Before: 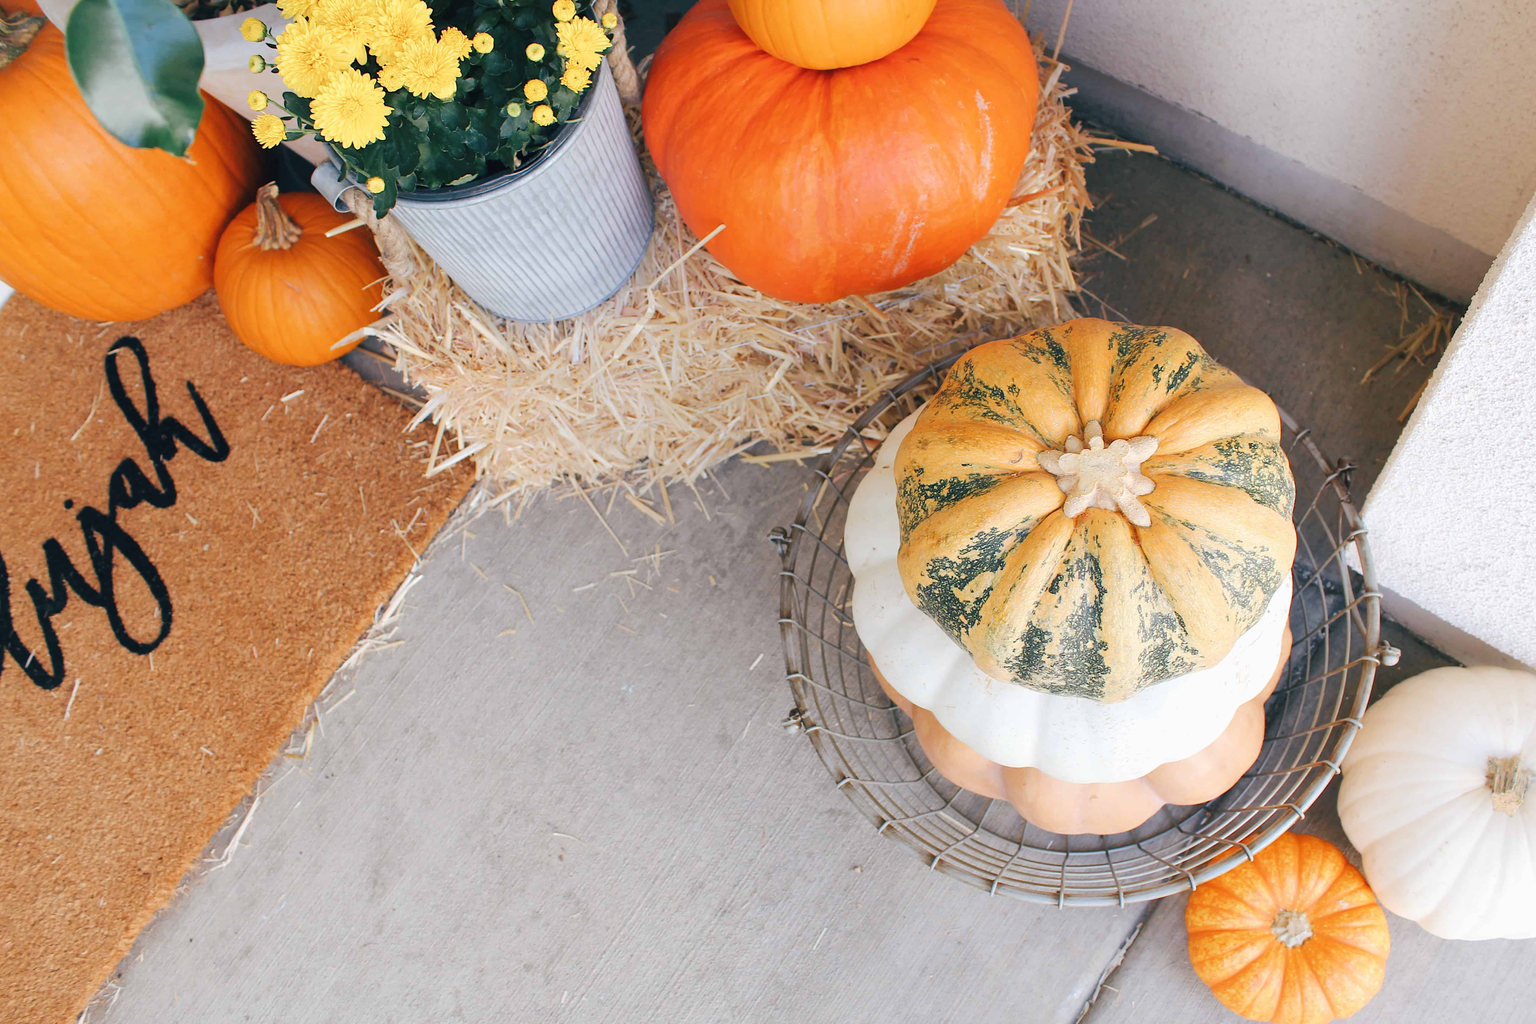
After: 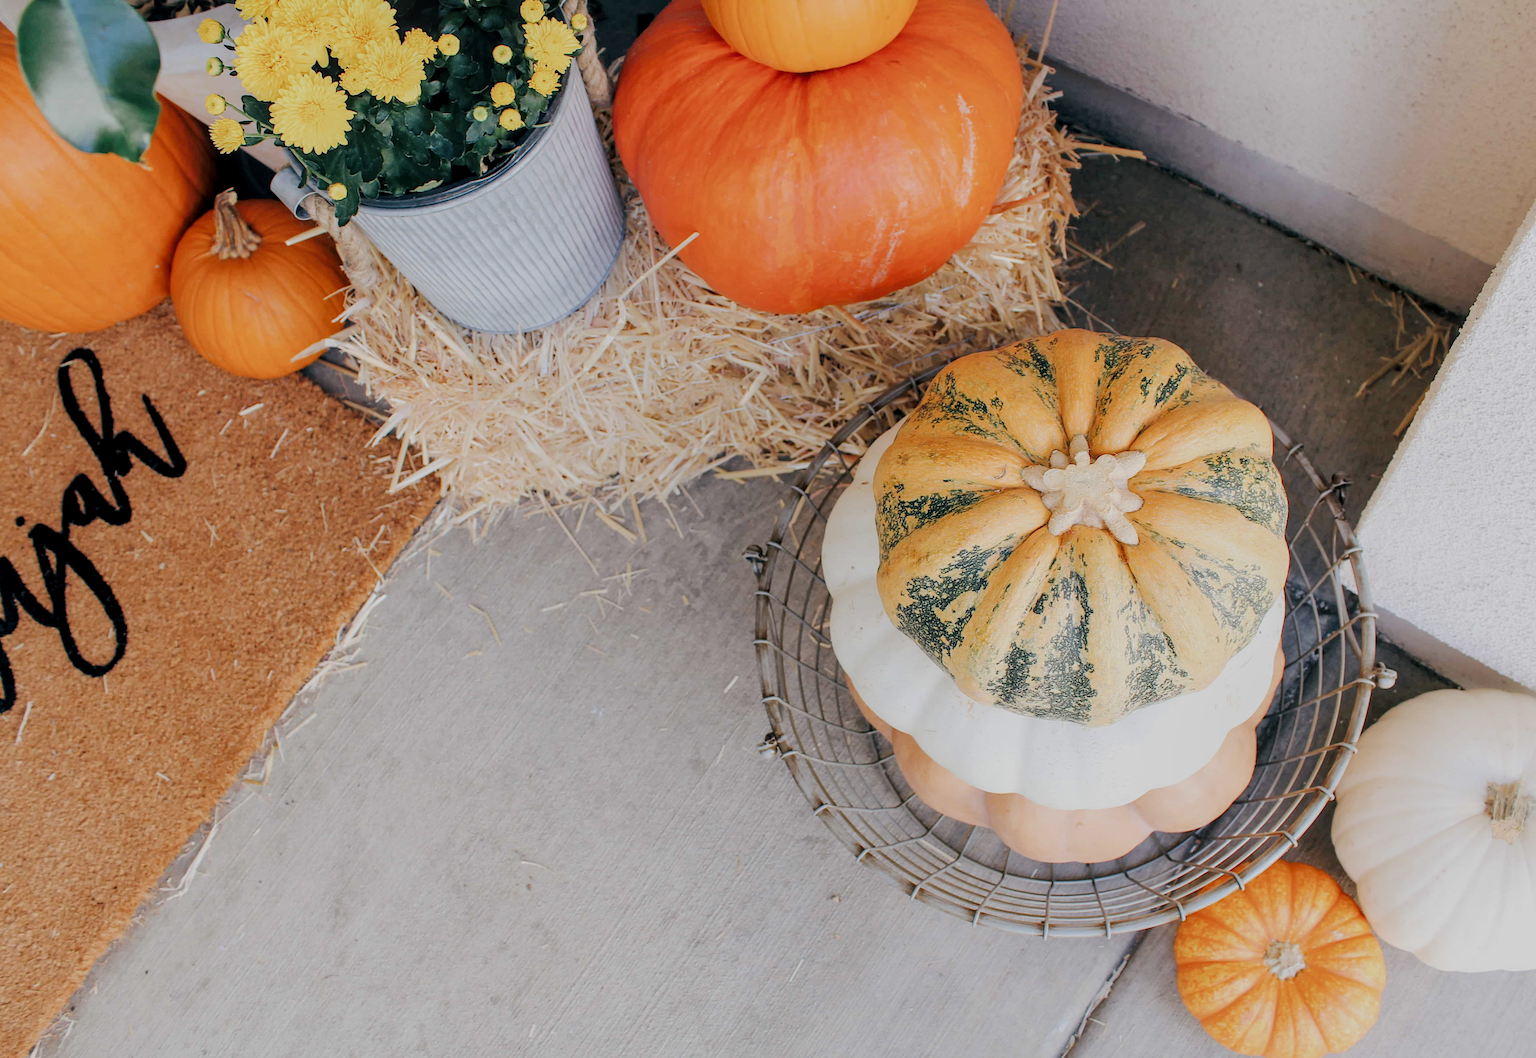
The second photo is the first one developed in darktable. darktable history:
filmic rgb: black relative exposure -7.65 EV, white relative exposure 4.56 EV, hardness 3.61
crop and rotate: left 3.238%
exposure: exposure -0.177 EV, compensate highlight preservation false
local contrast: on, module defaults
